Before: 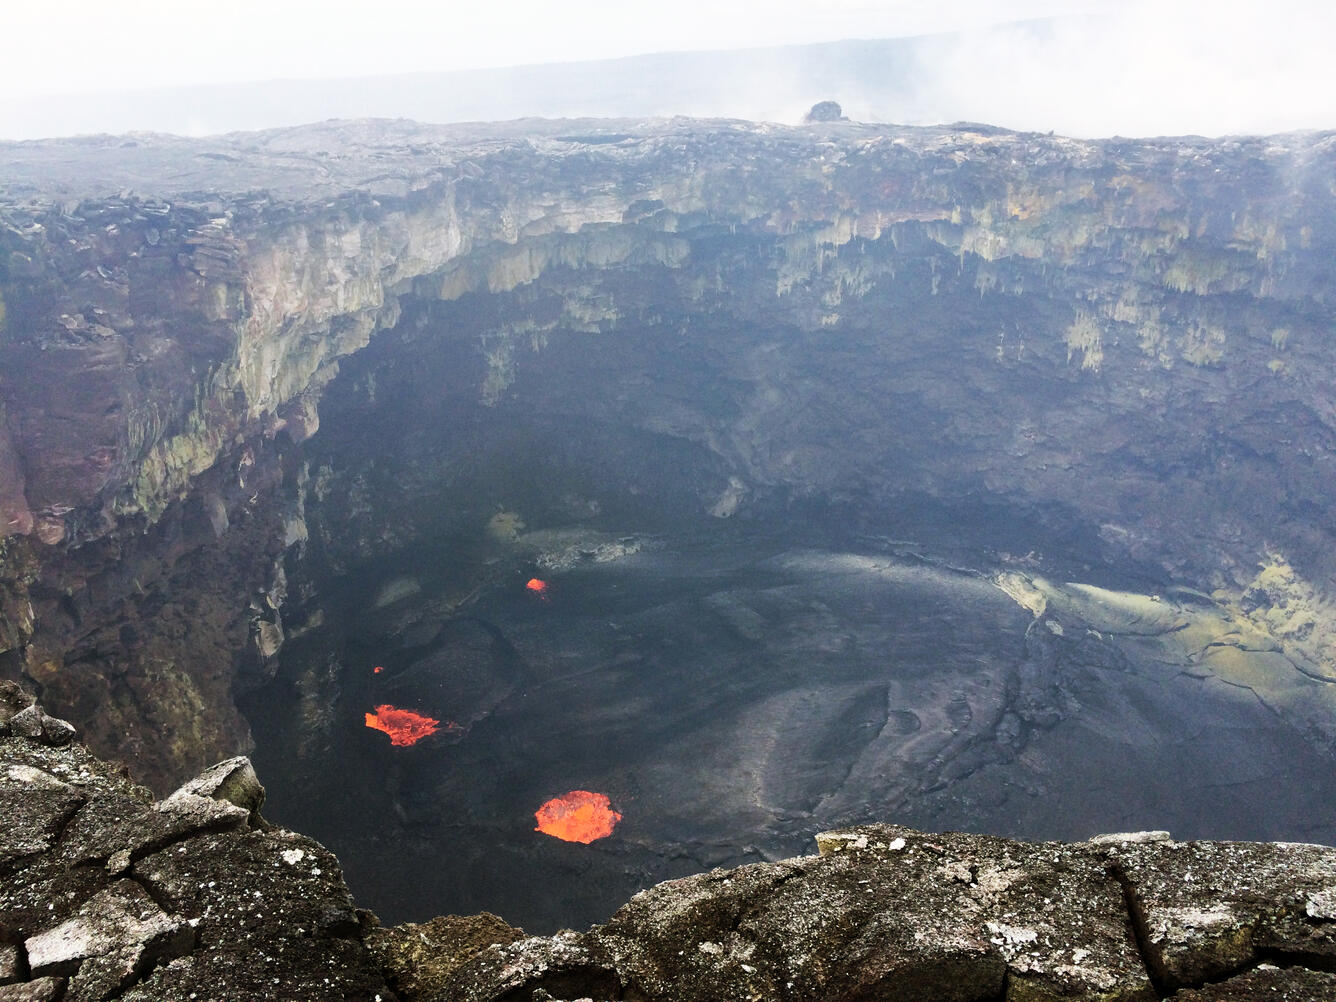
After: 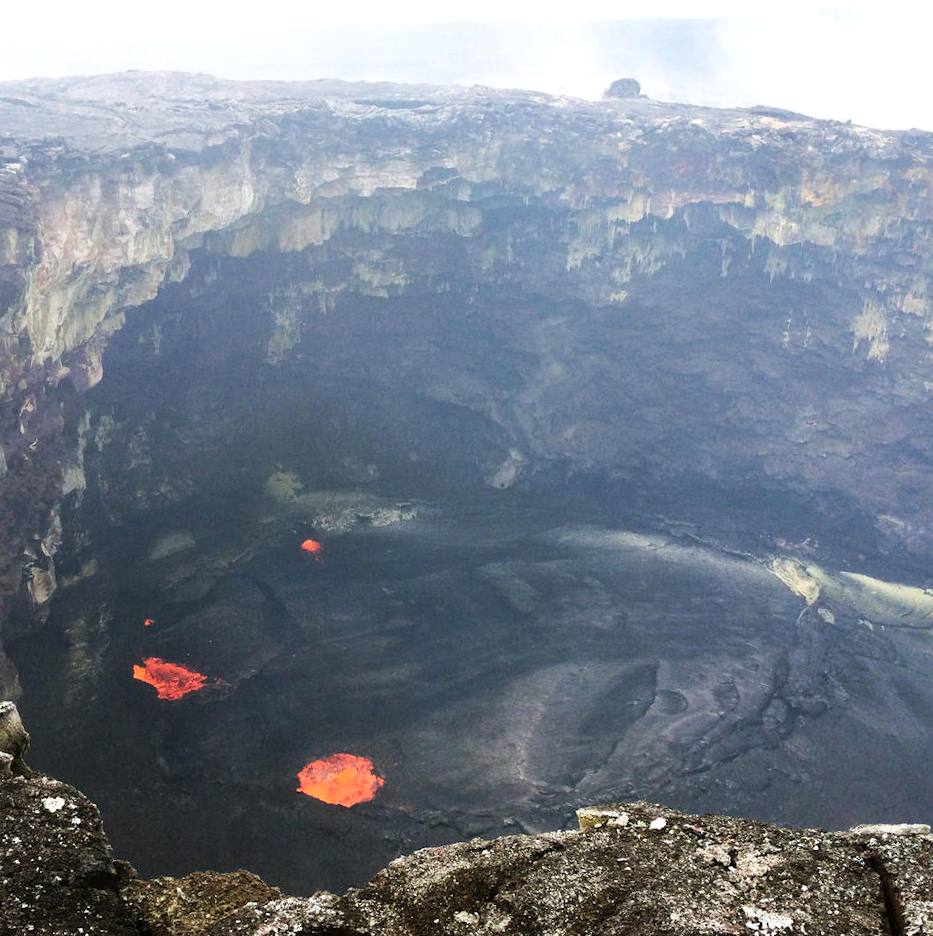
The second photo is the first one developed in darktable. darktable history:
crop and rotate: angle -3°, left 14.283%, top 0.038%, right 11.036%, bottom 0.045%
exposure: black level correction 0, exposure 0.199 EV, compensate exposure bias true, compensate highlight preservation false
